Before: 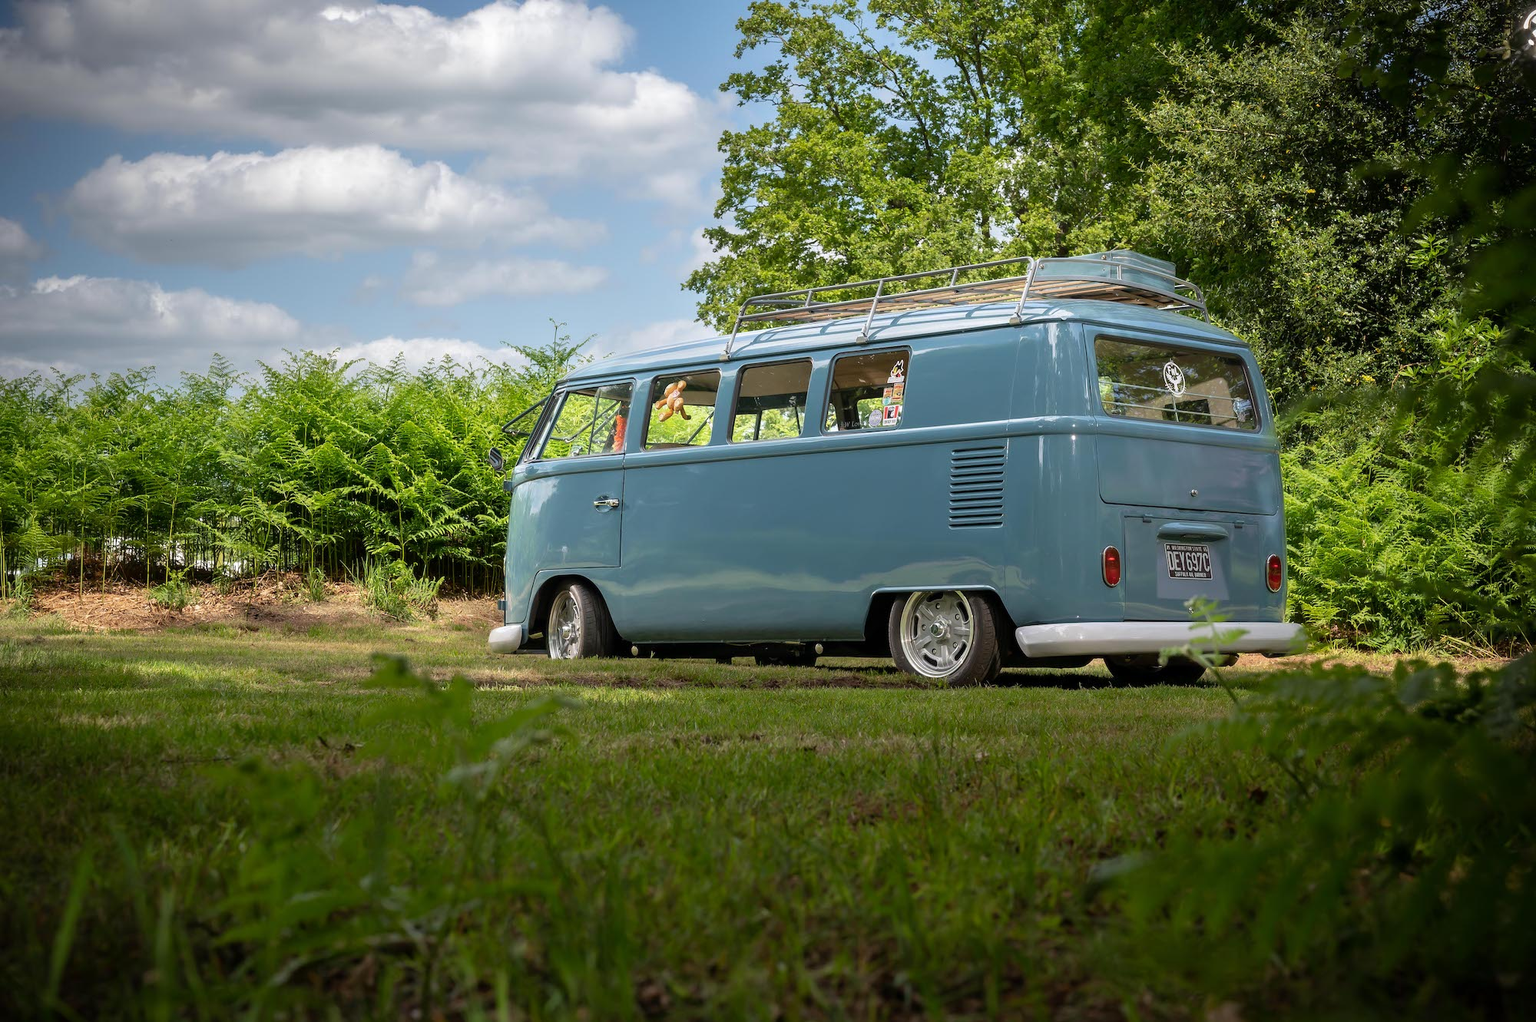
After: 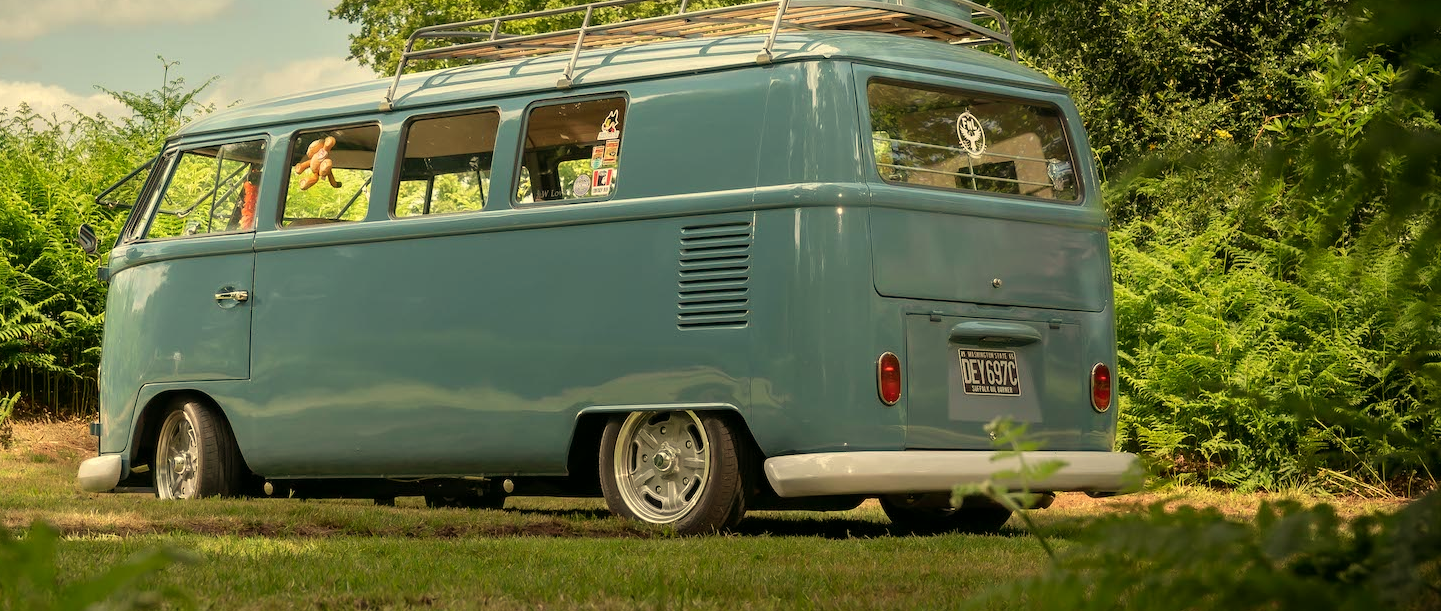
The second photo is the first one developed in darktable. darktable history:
crop and rotate: left 27.938%, top 27.046%, bottom 27.046%
white balance: red 1.08, blue 0.791
color balance: mode lift, gamma, gain (sRGB), lift [1, 0.99, 1.01, 0.992], gamma [1, 1.037, 0.974, 0.963]
